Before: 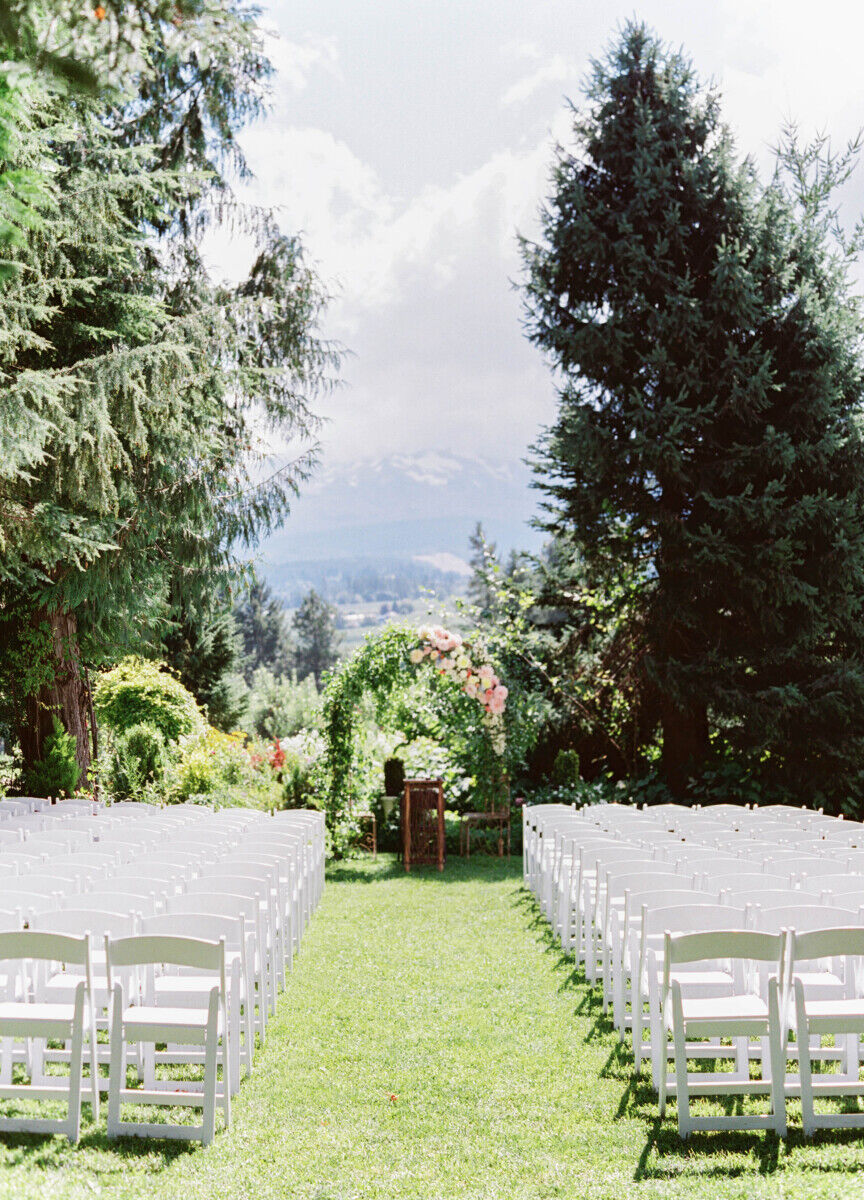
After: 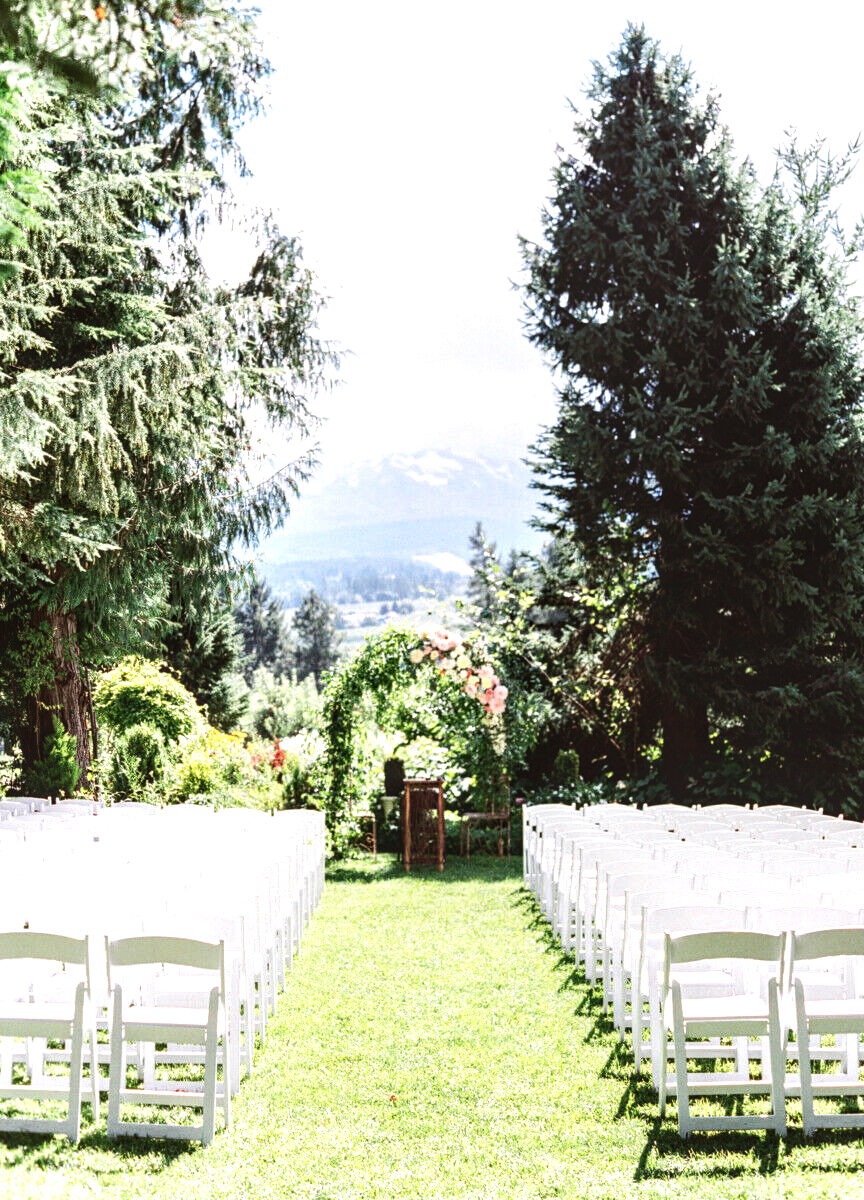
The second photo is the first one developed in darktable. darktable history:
local contrast: on, module defaults
tone equalizer: -8 EV -0.71 EV, -7 EV -0.671 EV, -6 EV -0.605 EV, -5 EV -0.389 EV, -3 EV 0.389 EV, -2 EV 0.6 EV, -1 EV 0.689 EV, +0 EV 0.74 EV, edges refinement/feathering 500, mask exposure compensation -1.57 EV, preserve details no
